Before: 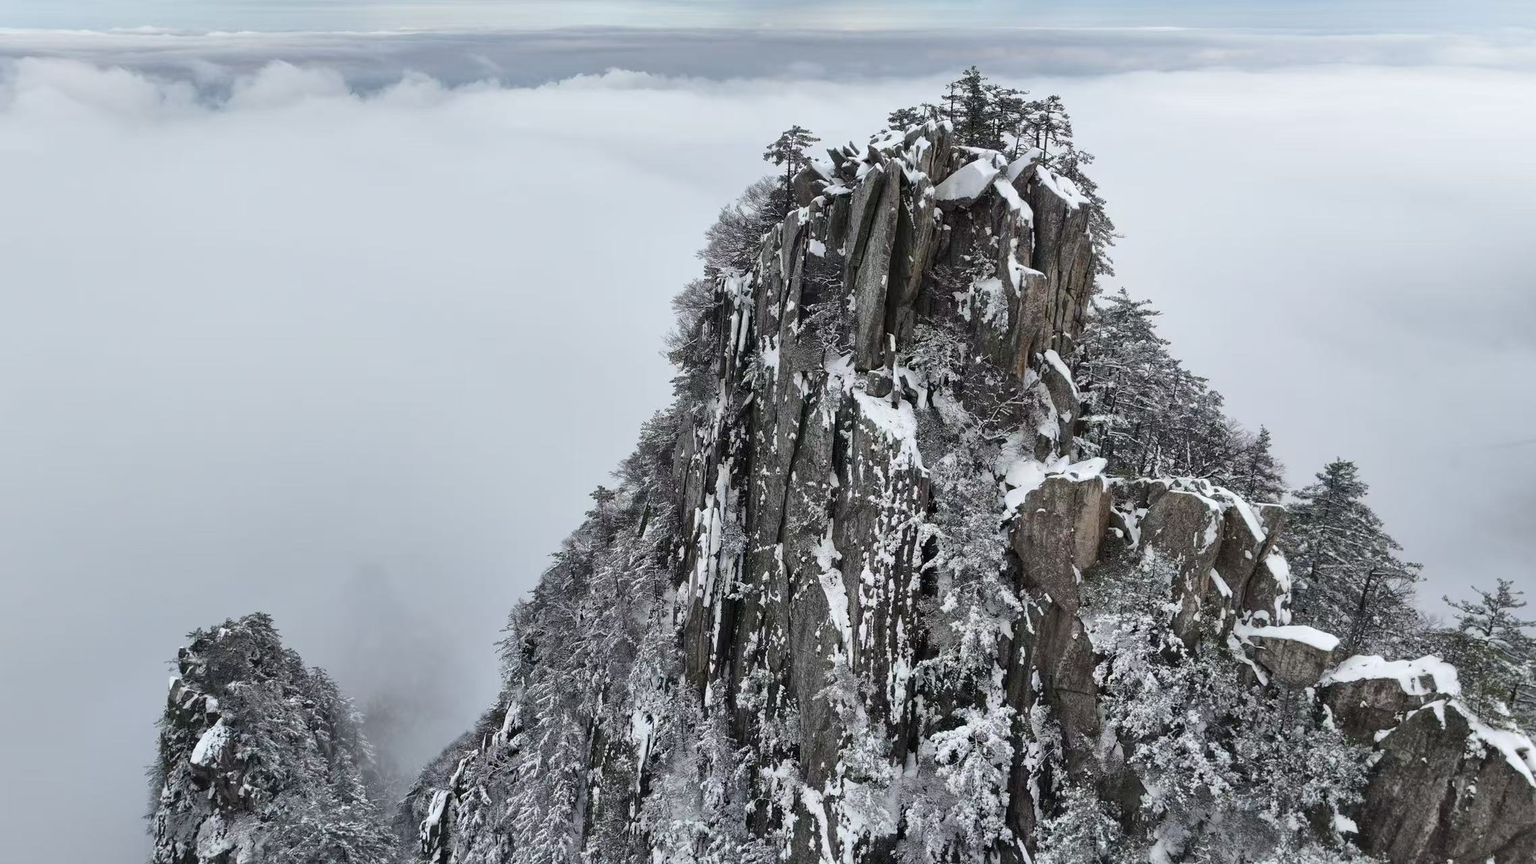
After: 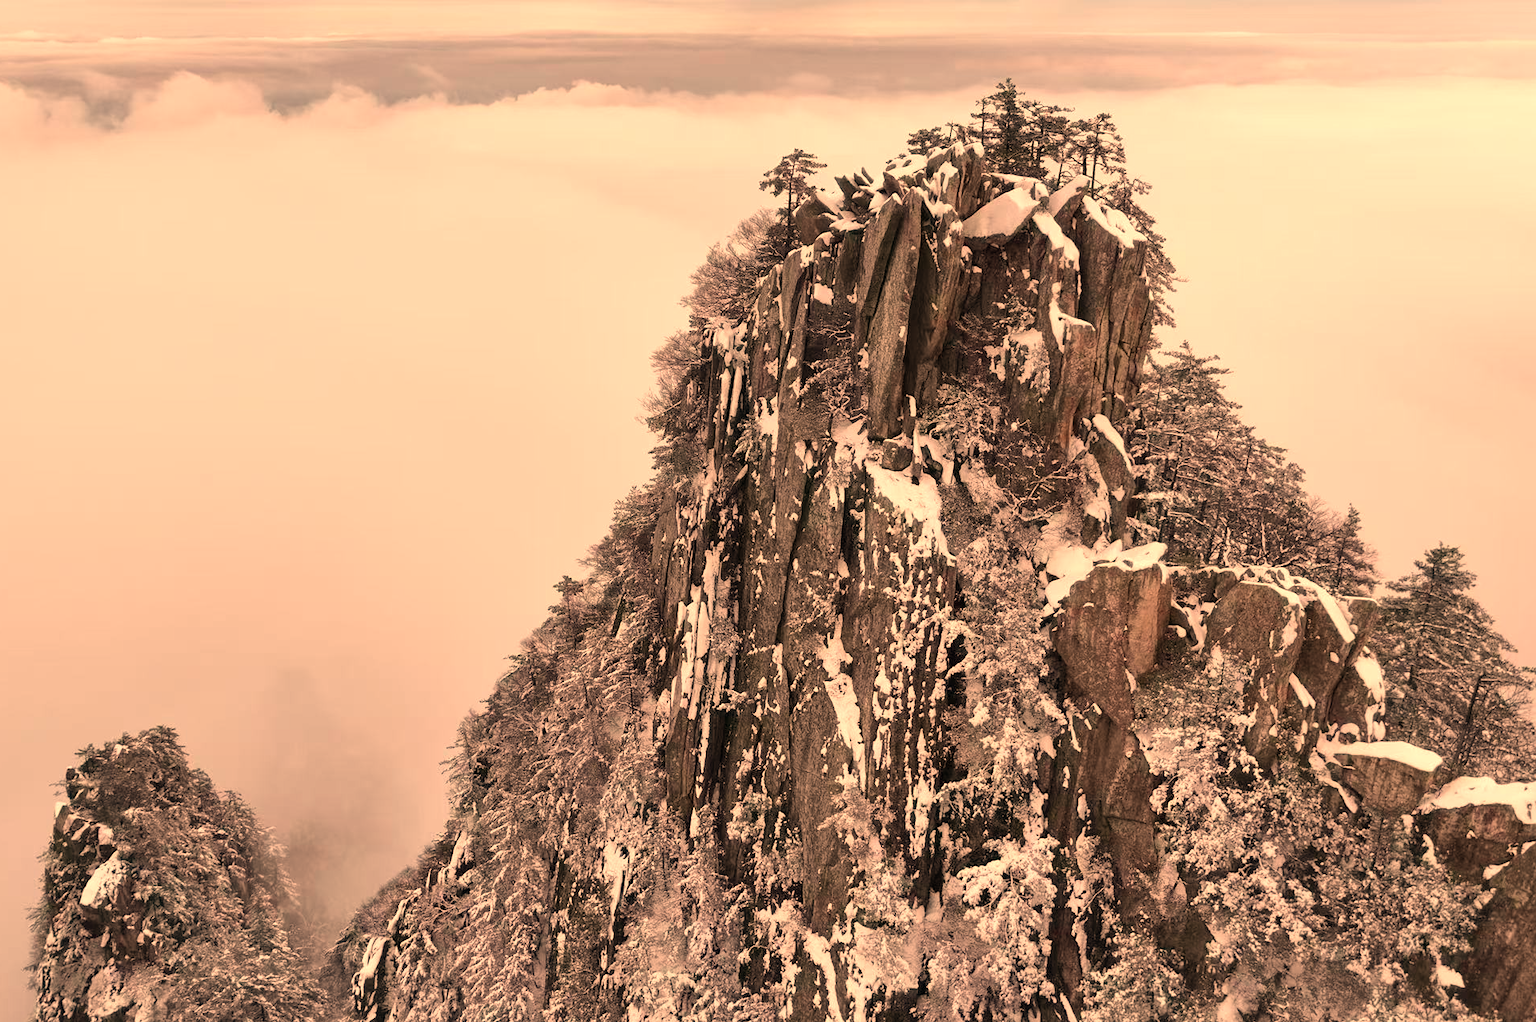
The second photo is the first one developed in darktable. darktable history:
crop: left 8.026%, right 7.374%
white balance: red 1.467, blue 0.684
color correction: highlights a* -4.18, highlights b* -10.81
